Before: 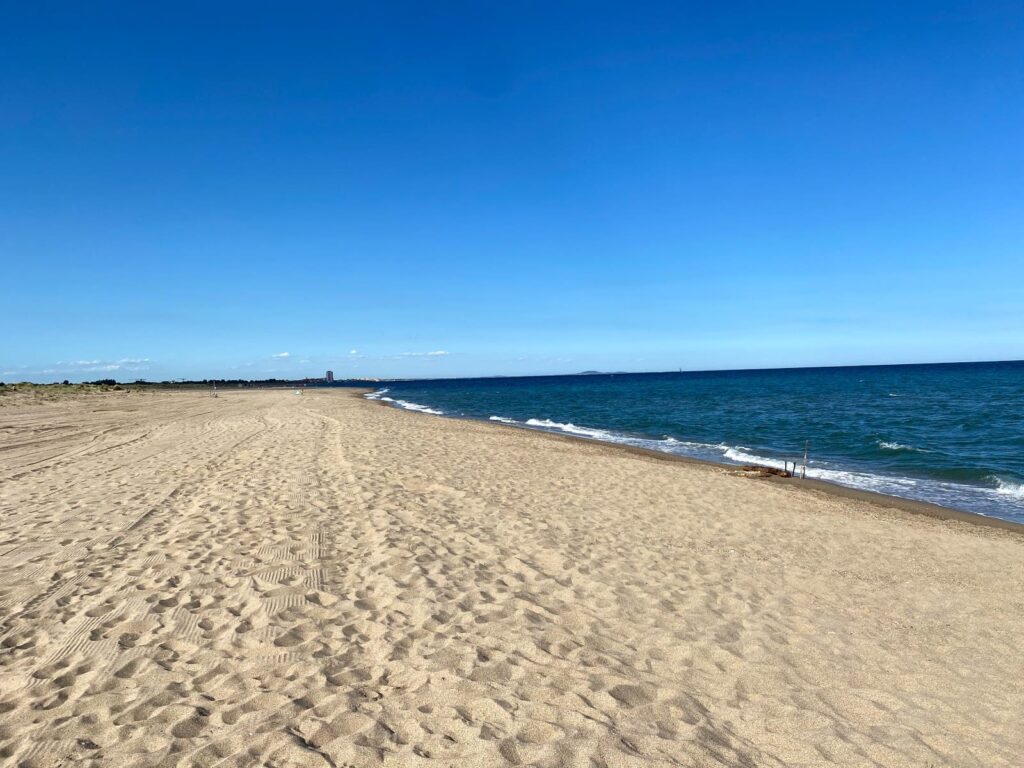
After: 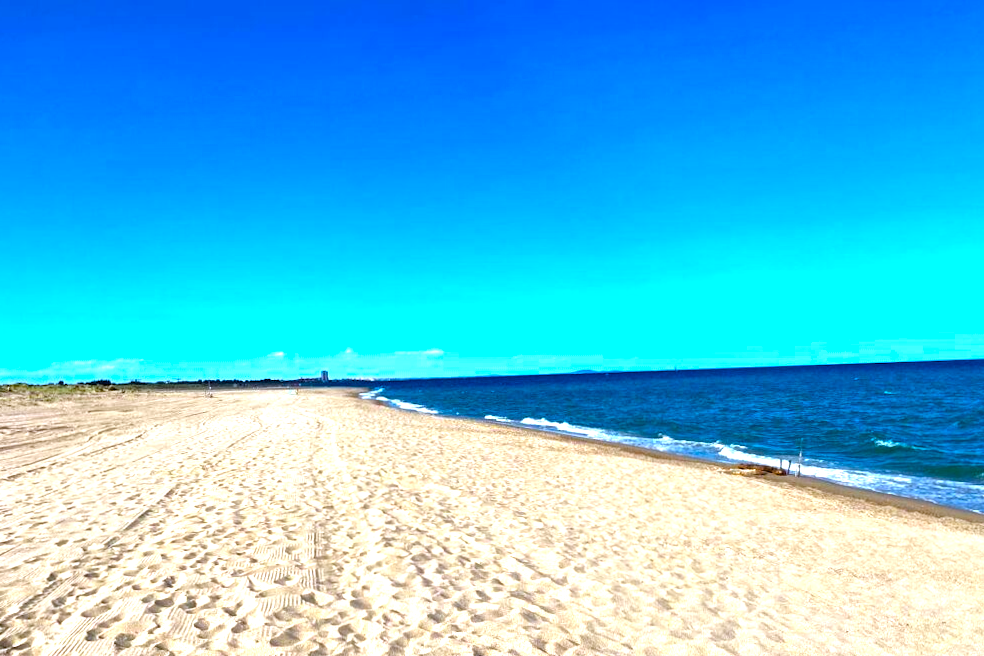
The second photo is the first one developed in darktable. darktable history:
crop and rotate: angle 0.2°, left 0.275%, right 3.127%, bottom 14.18%
color balance rgb: linear chroma grading › global chroma 10%, perceptual saturation grading › global saturation 40%, perceptual brilliance grading › global brilliance 30%, global vibrance 20%
color correction: highlights a* -2.24, highlights b* -18.1
